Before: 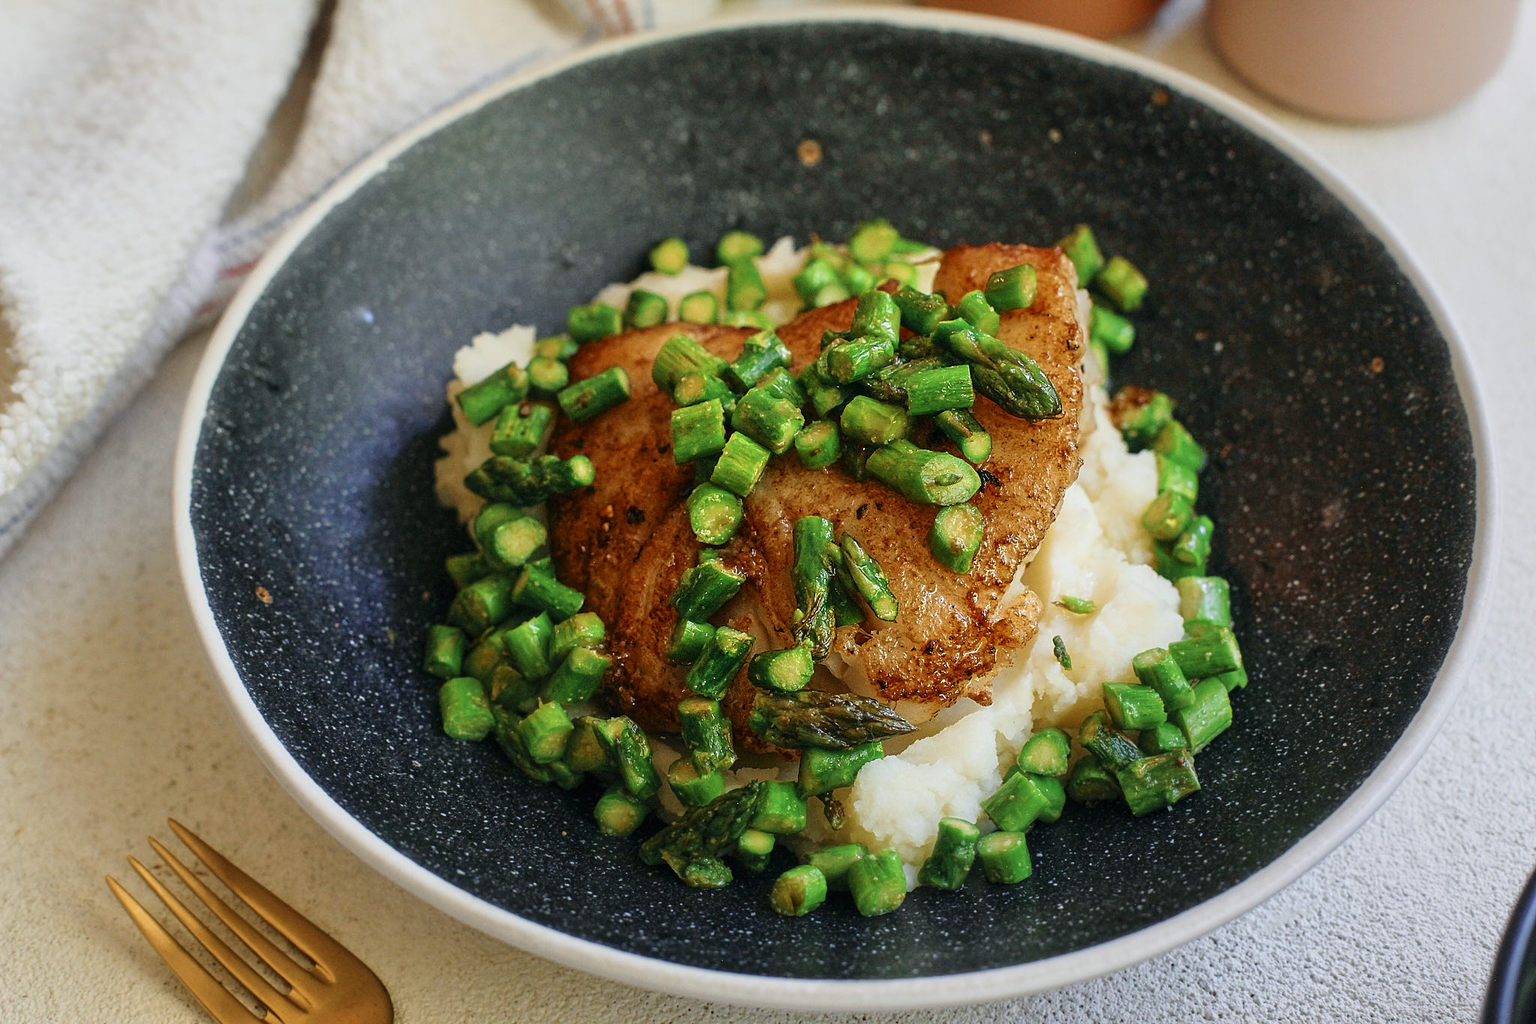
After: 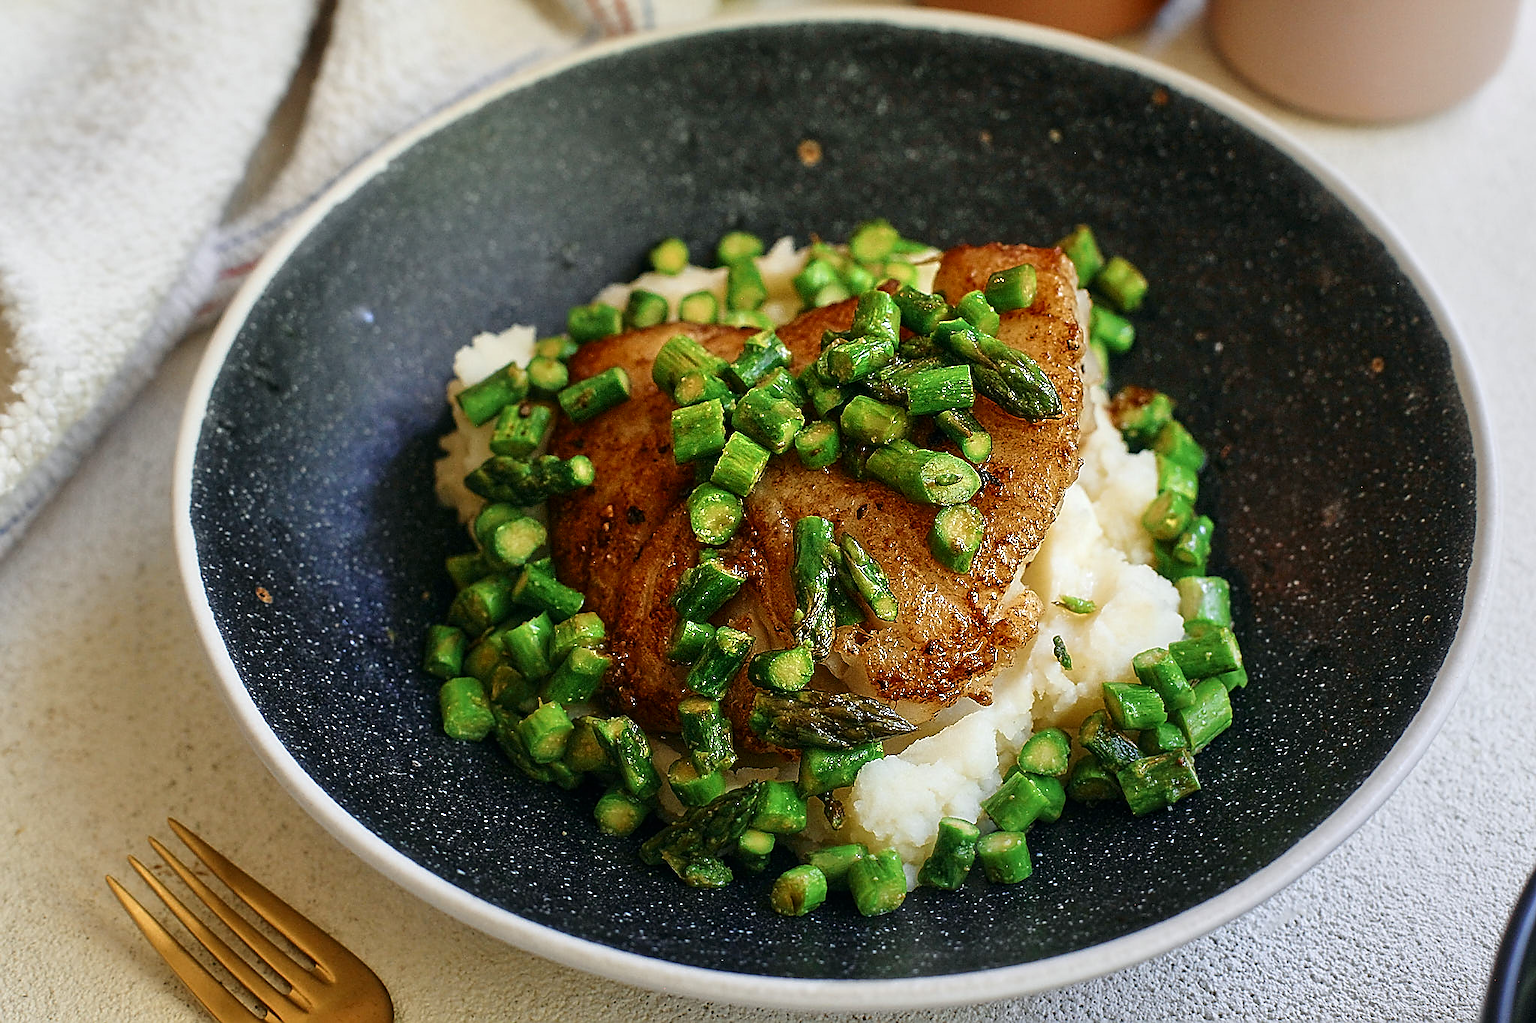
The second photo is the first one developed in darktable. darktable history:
exposure: exposure 0.202 EV, compensate exposure bias true, compensate highlight preservation false
contrast brightness saturation: brightness -0.088
sharpen: radius 1.401, amount 1.237, threshold 0.842
